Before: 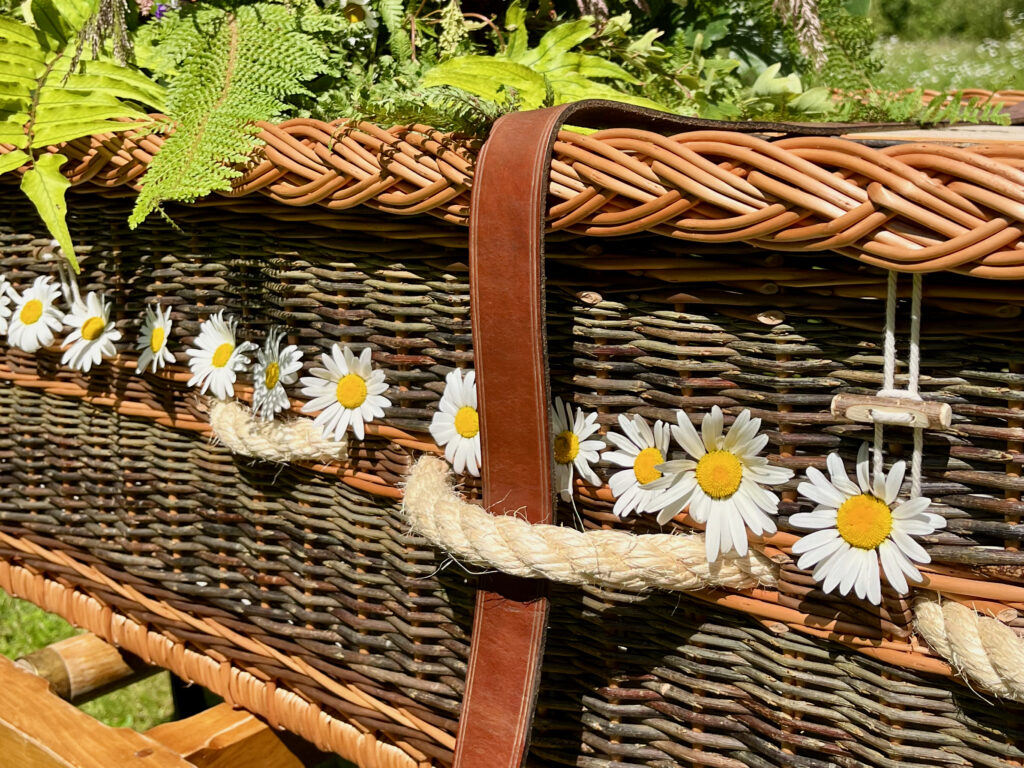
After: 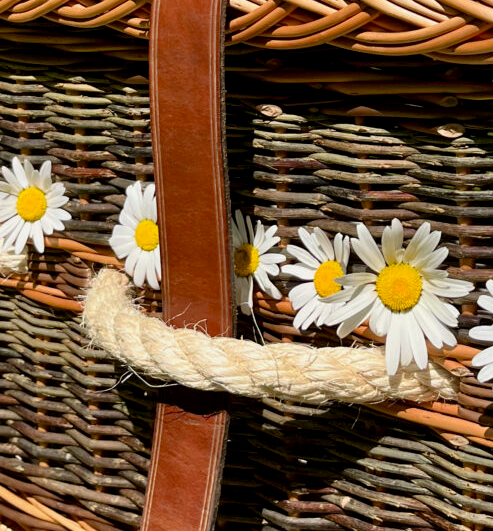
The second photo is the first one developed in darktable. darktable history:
crop: left 31.313%, top 24.372%, right 20.477%, bottom 6.464%
